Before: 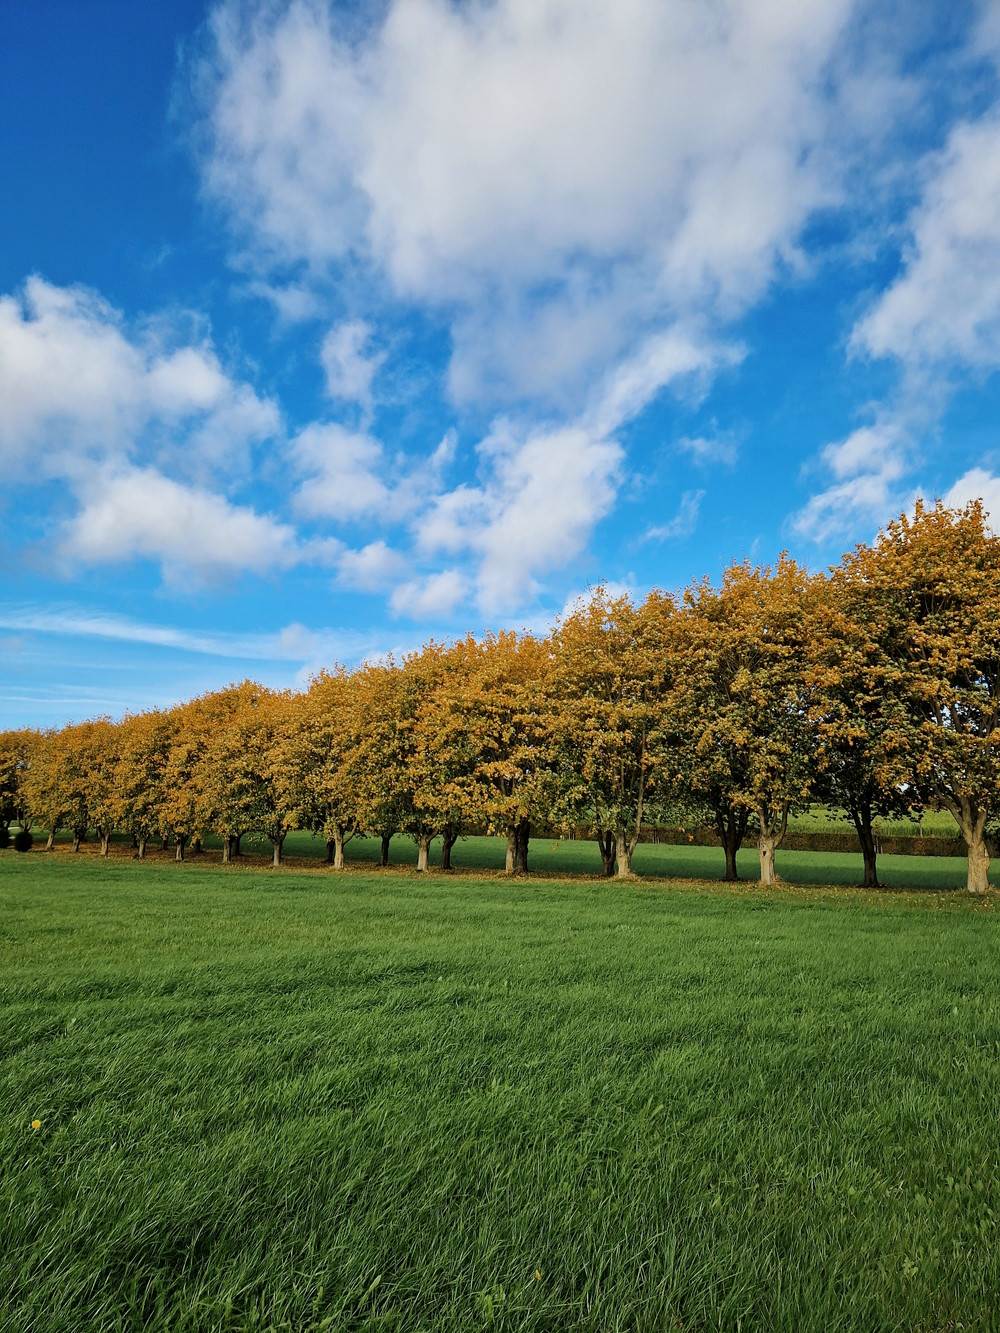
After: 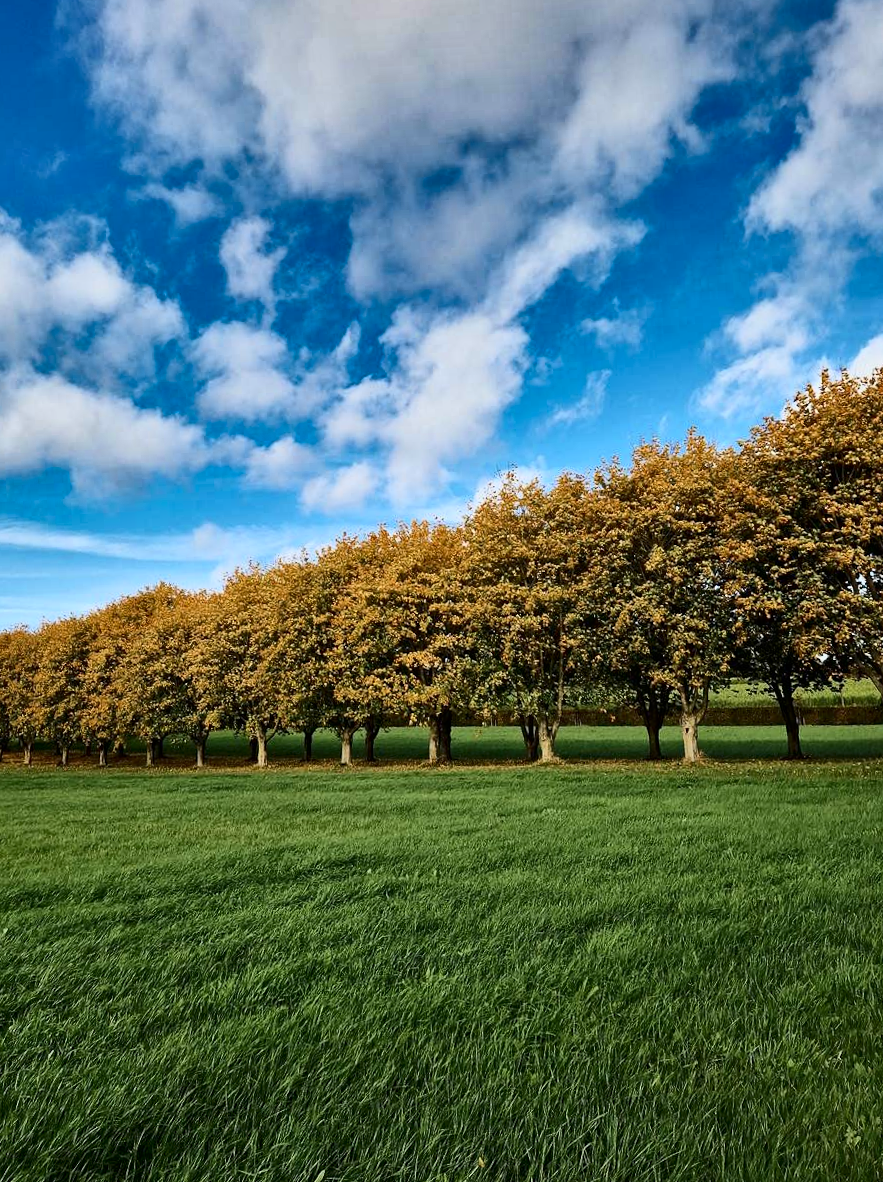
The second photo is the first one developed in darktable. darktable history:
crop and rotate: angle 2.77°, left 6.057%, top 5.678%
shadows and highlights: shadows 24.24, highlights -78.86, soften with gaussian
contrast brightness saturation: contrast 0.287
